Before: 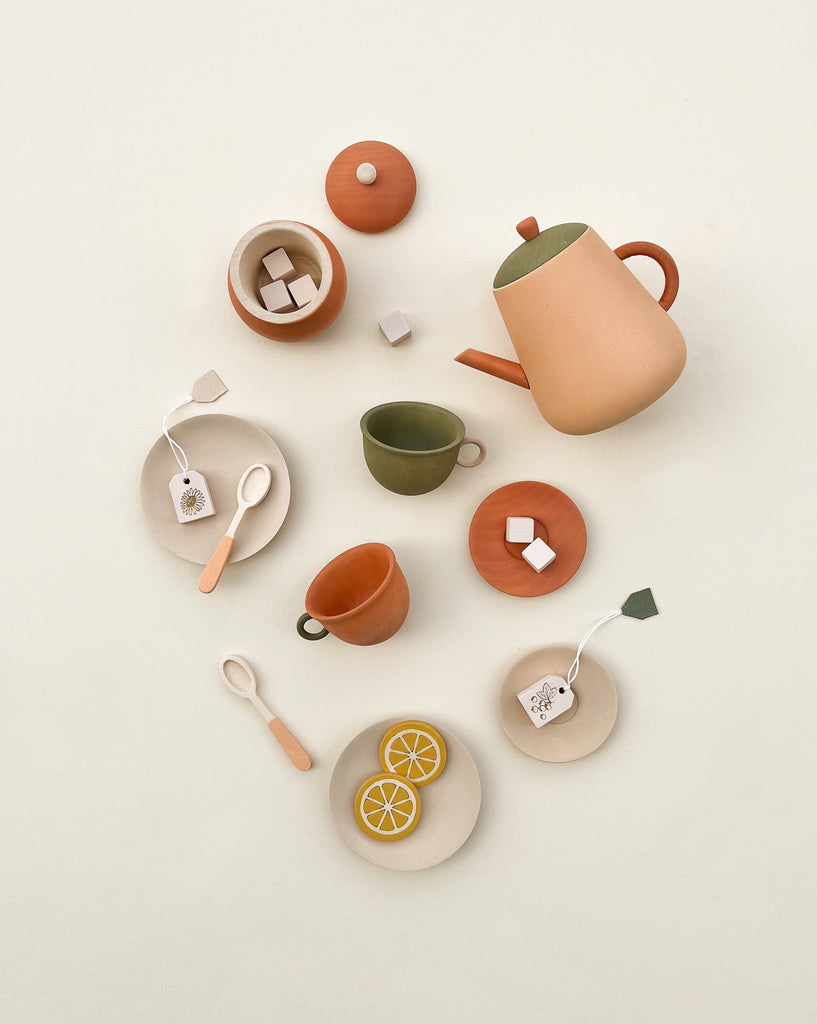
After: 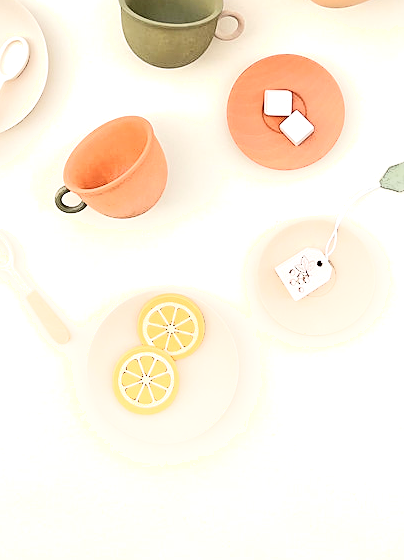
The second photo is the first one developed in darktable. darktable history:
shadows and highlights: shadows -24.28, highlights 49.77, soften with gaussian
sharpen: on, module defaults
exposure: exposure 0.6 EV, compensate highlight preservation false
crop: left 29.672%, top 41.786%, right 20.851%, bottom 3.487%
